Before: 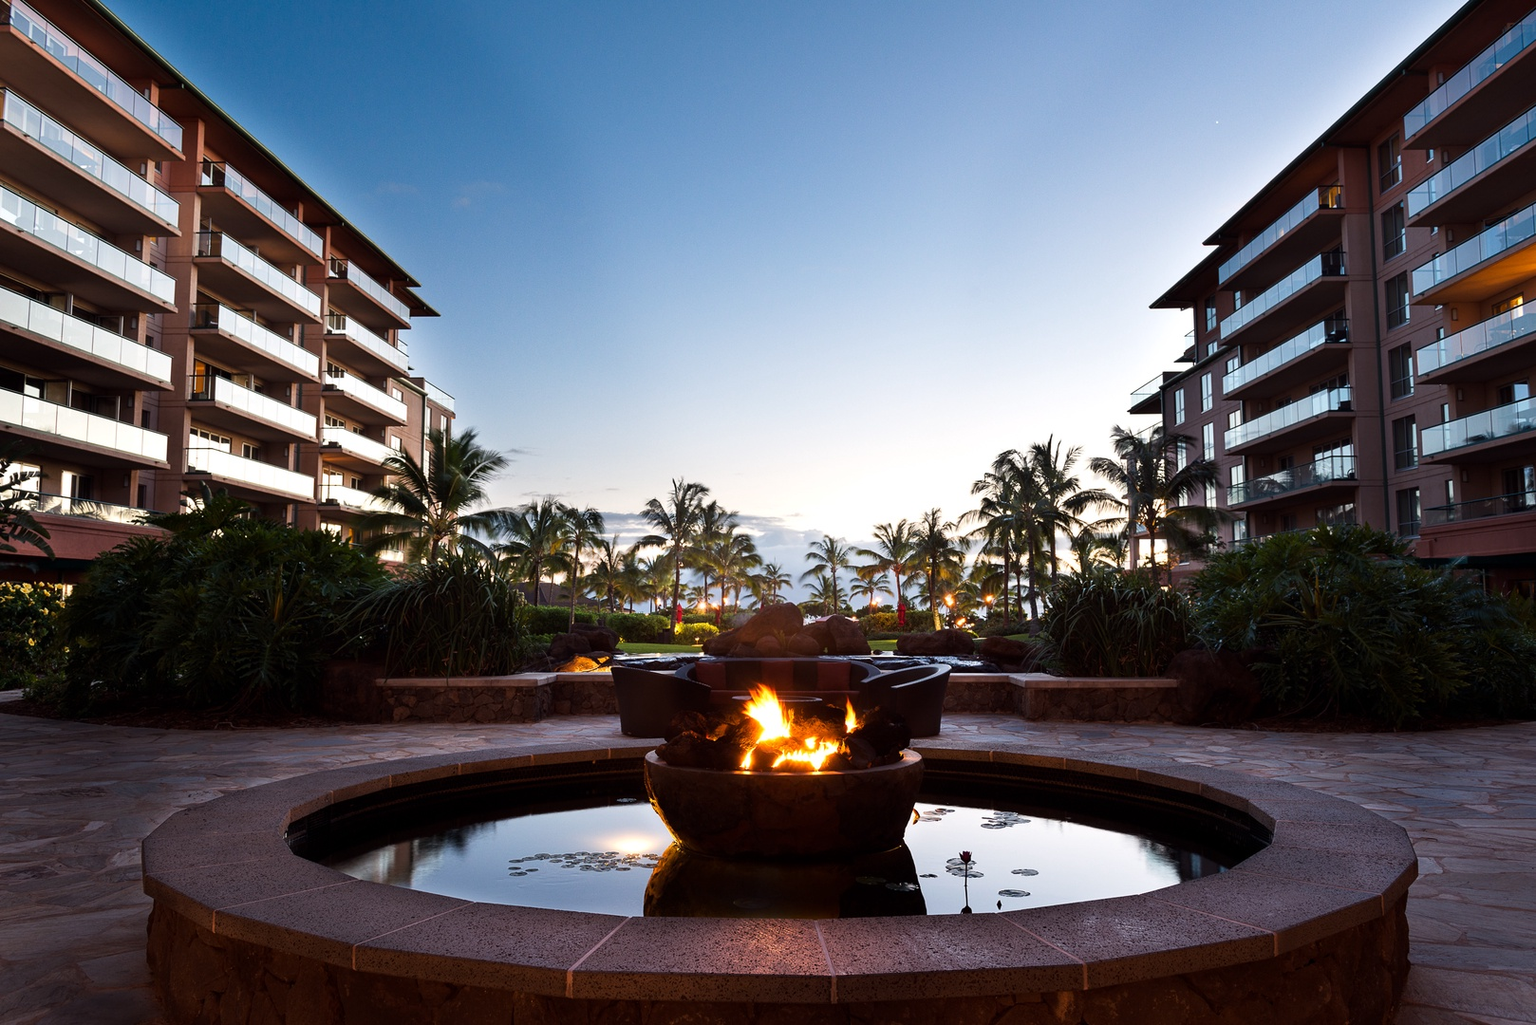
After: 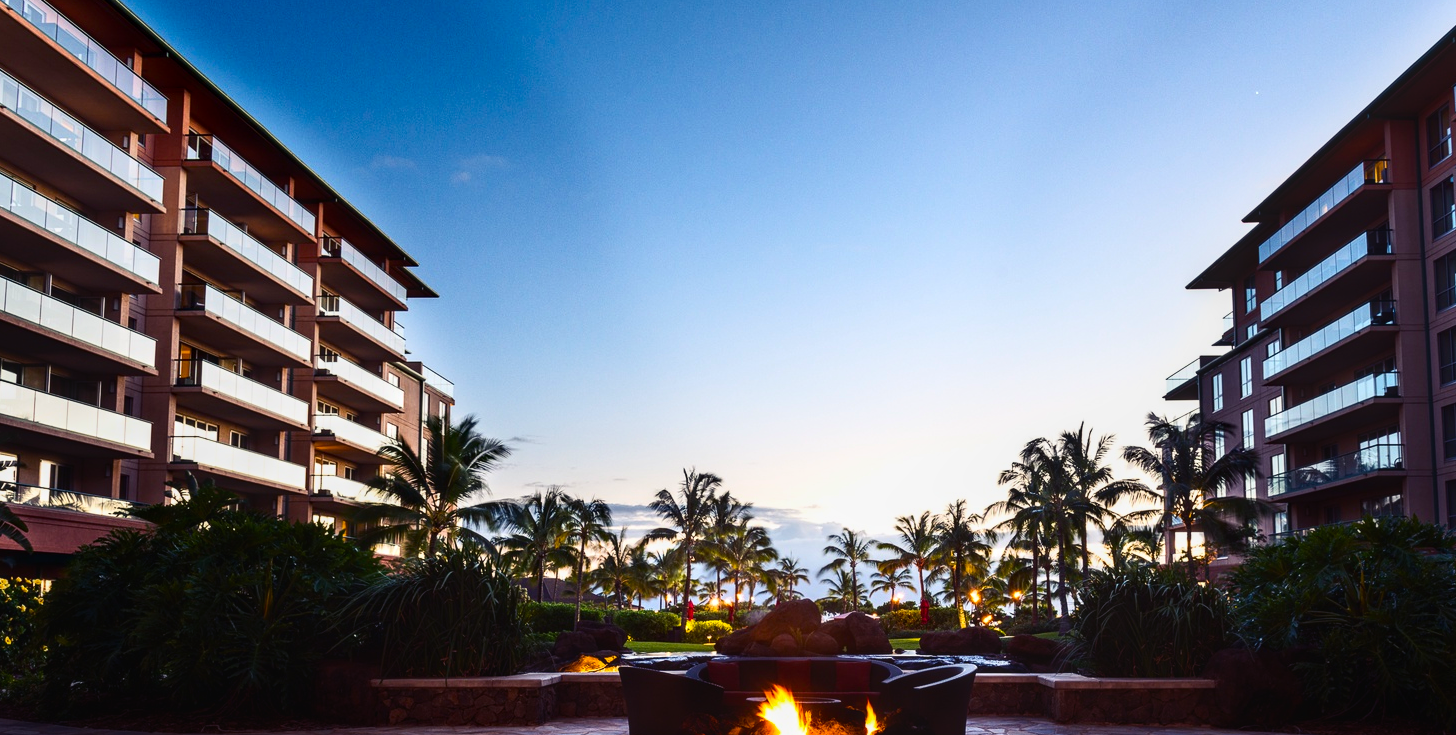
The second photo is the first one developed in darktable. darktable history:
contrast brightness saturation: contrast 0.215
local contrast: on, module defaults
color balance rgb: shadows lift › luminance -22.047%, shadows lift › chroma 6.697%, shadows lift › hue 270.77°, perceptual saturation grading › global saturation 29.619%, global vibrance 14.777%
crop: left 1.603%, top 3.407%, right 7.561%, bottom 28.407%
